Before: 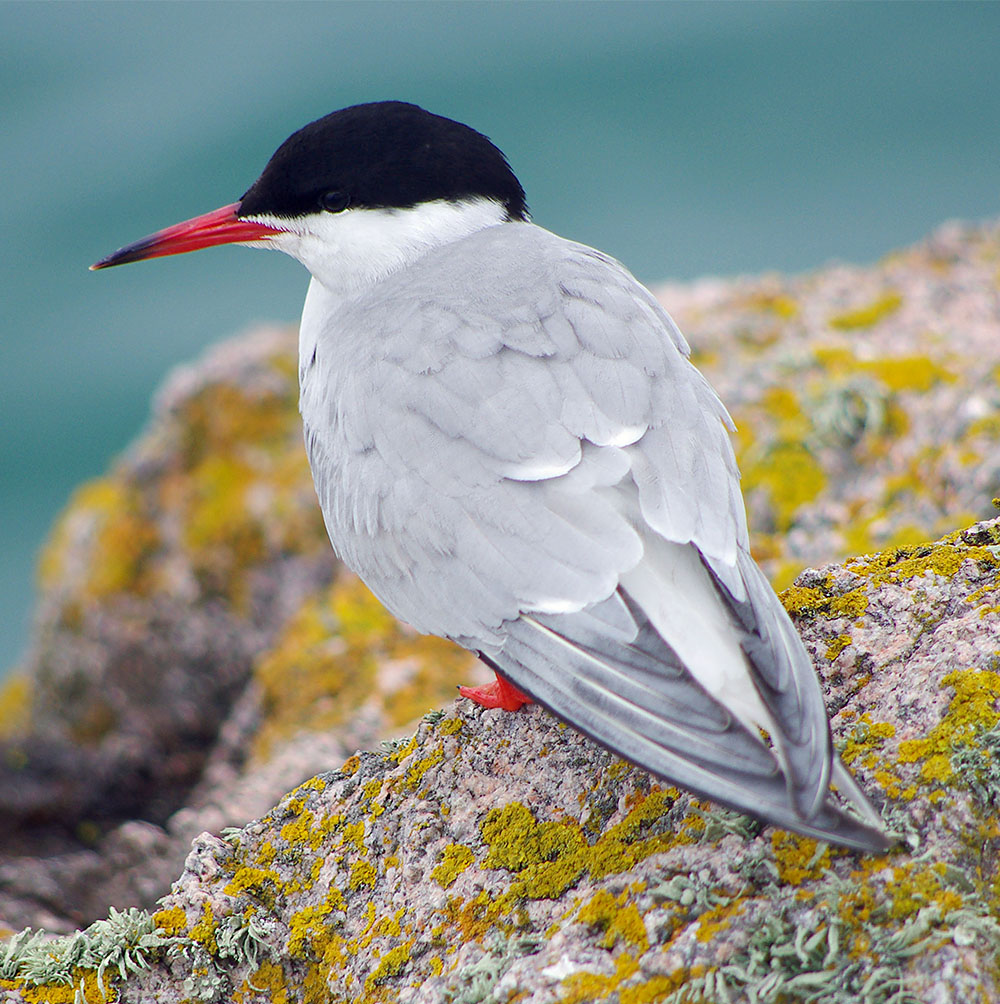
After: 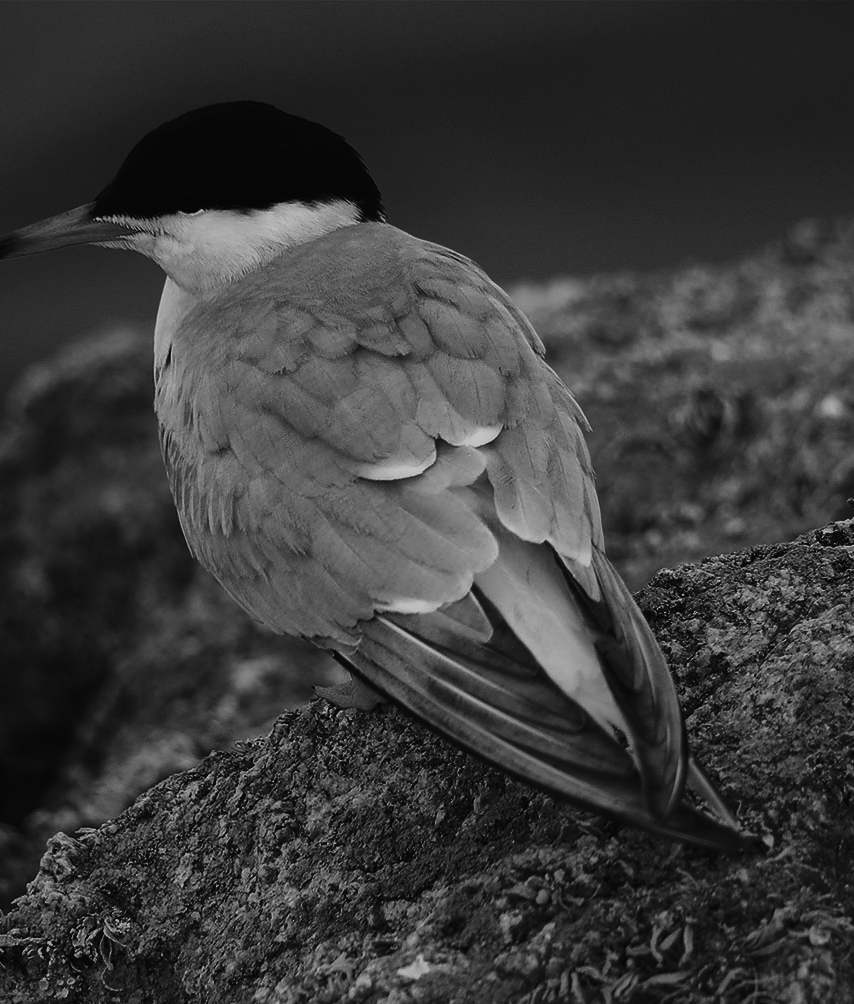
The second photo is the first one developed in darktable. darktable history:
shadows and highlights: on, module defaults
contrast brightness saturation: brightness -1, saturation 1
crop and rotate: left 14.584%
exposure: black level correction -0.036, exposure -0.497 EV, compensate highlight preservation false
color correction: highlights b* 3
tone curve: curves: ch0 [(0, 0) (0.003, 0.005) (0.011, 0.011) (0.025, 0.02) (0.044, 0.03) (0.069, 0.041) (0.1, 0.062) (0.136, 0.089) (0.177, 0.135) (0.224, 0.189) (0.277, 0.259) (0.335, 0.373) (0.399, 0.499) (0.468, 0.622) (0.543, 0.724) (0.623, 0.807) (0.709, 0.868) (0.801, 0.916) (0.898, 0.964) (1, 1)], preserve colors none
contrast equalizer: octaves 7, y [[0.6 ×6], [0.55 ×6], [0 ×6], [0 ×6], [0 ×6]], mix -0.3
monochrome: on, module defaults
